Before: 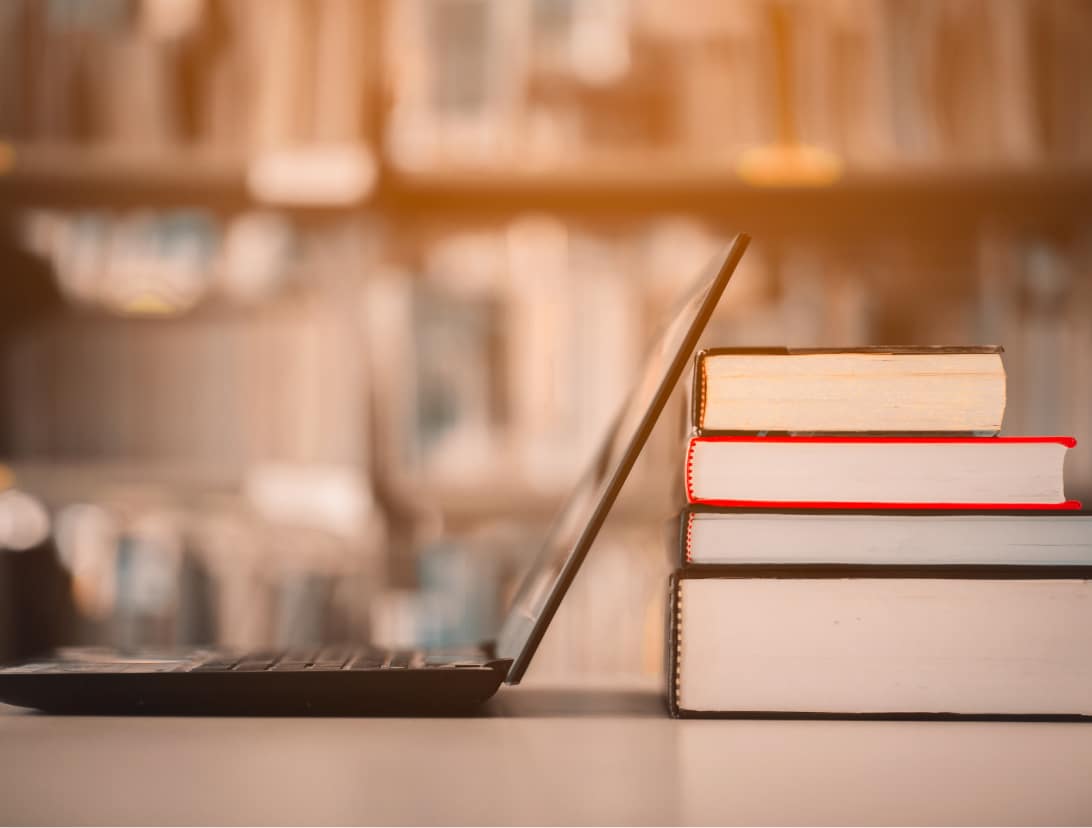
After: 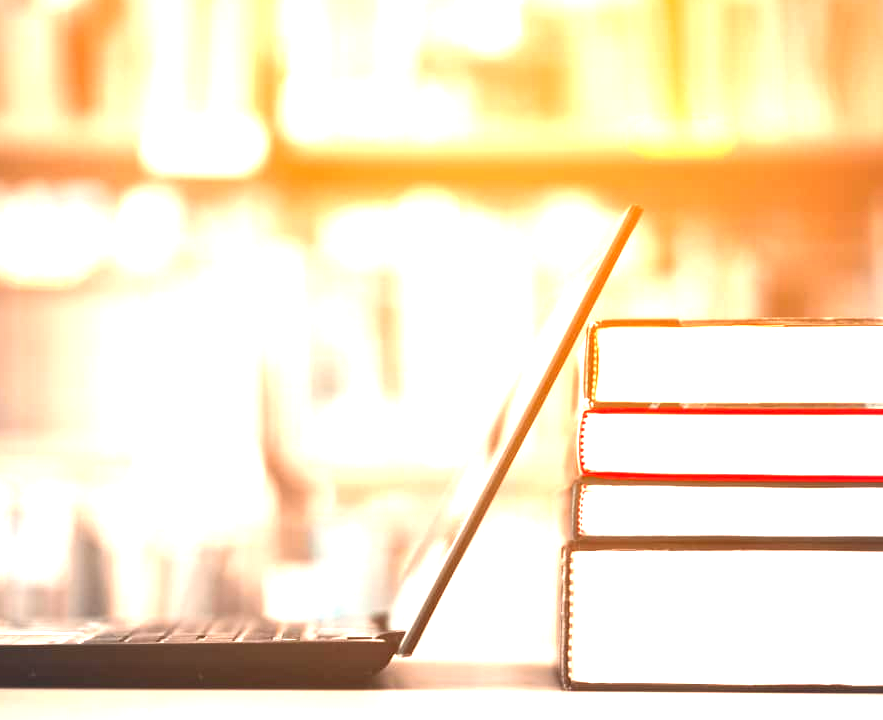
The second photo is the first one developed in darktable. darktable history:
crop: left 9.929%, top 3.475%, right 9.188%, bottom 9.529%
exposure: black level correction 0, exposure 2.138 EV, compensate exposure bias true, compensate highlight preservation false
